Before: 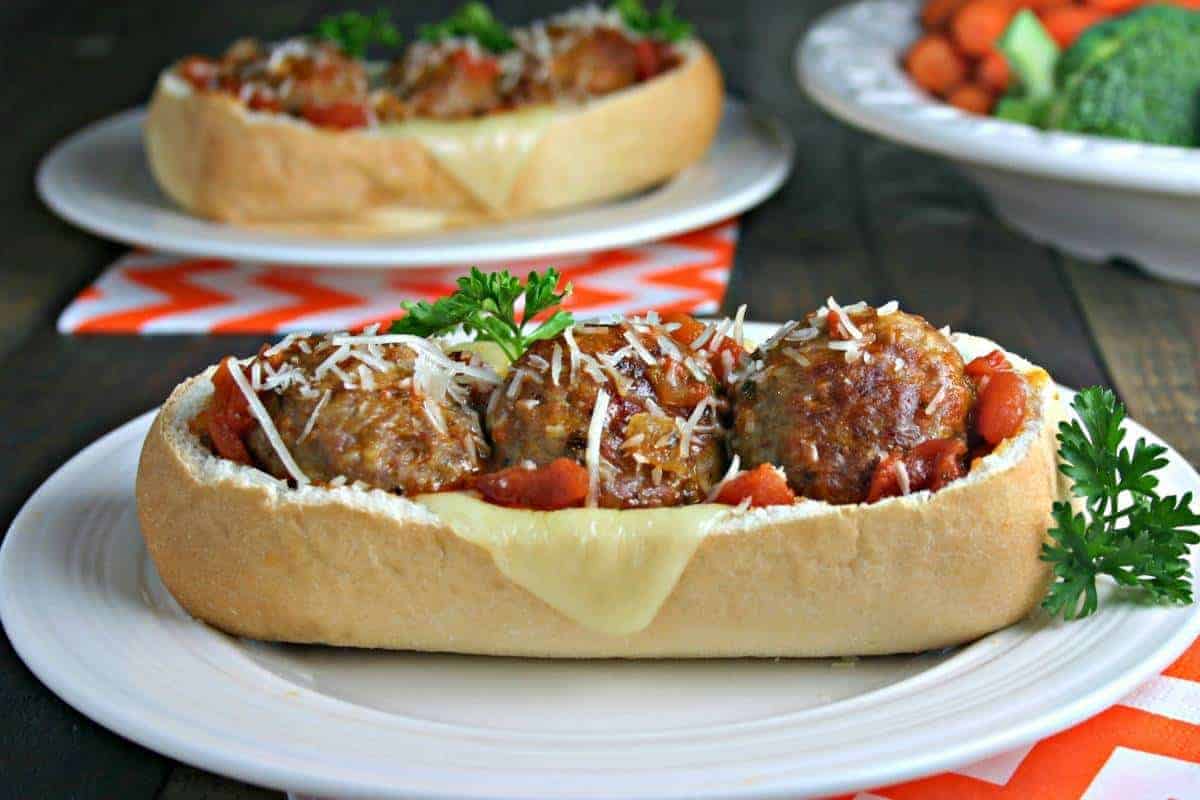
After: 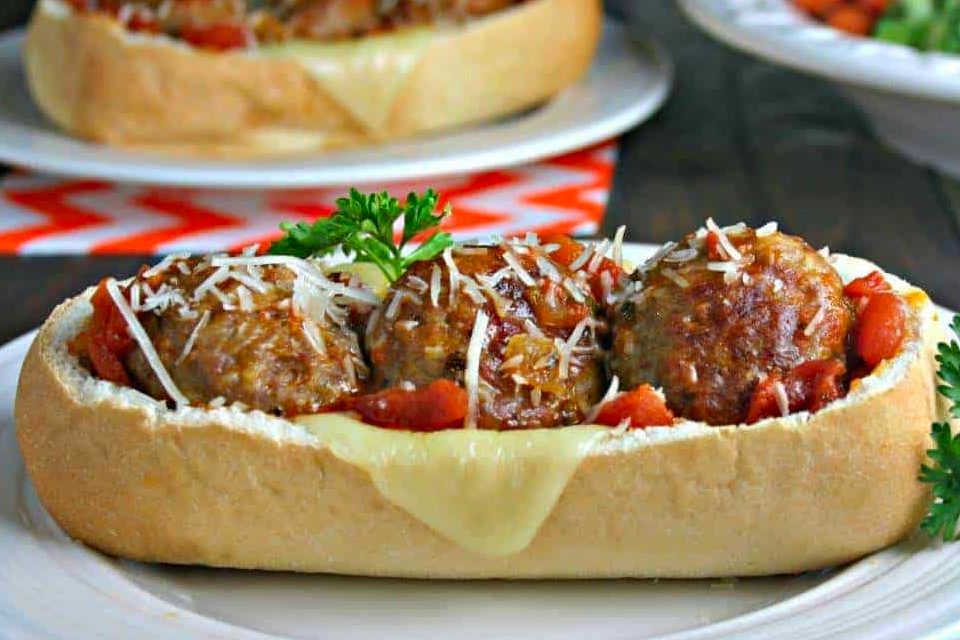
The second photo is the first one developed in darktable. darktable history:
crop and rotate: left 10.124%, top 9.983%, right 9.843%, bottom 9.987%
contrast brightness saturation: saturation 0.13
shadows and highlights: shadows 33.67, highlights -47.8, compress 49.91%, soften with gaussian
